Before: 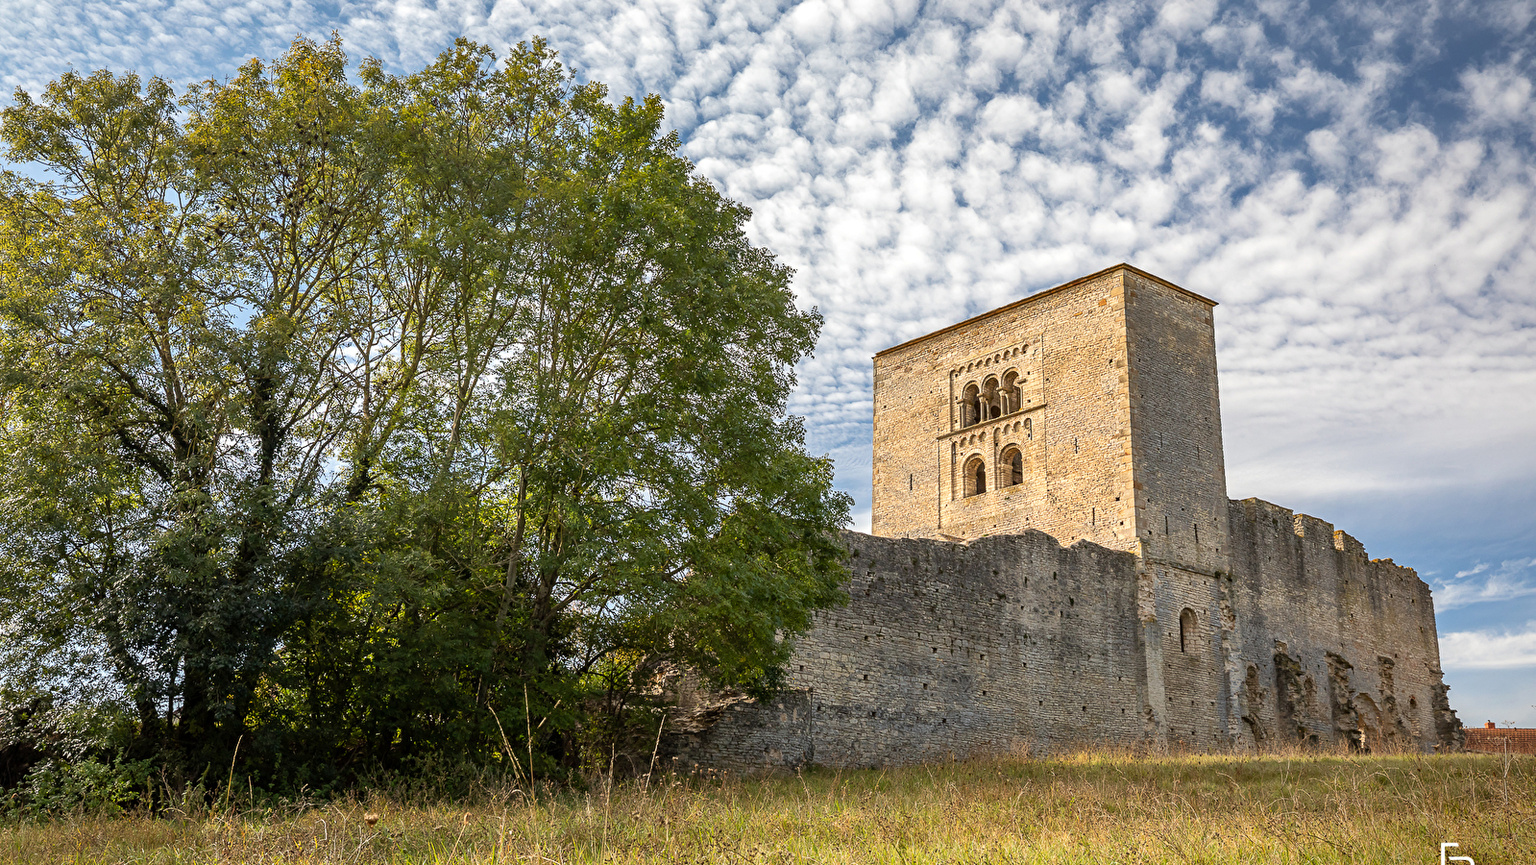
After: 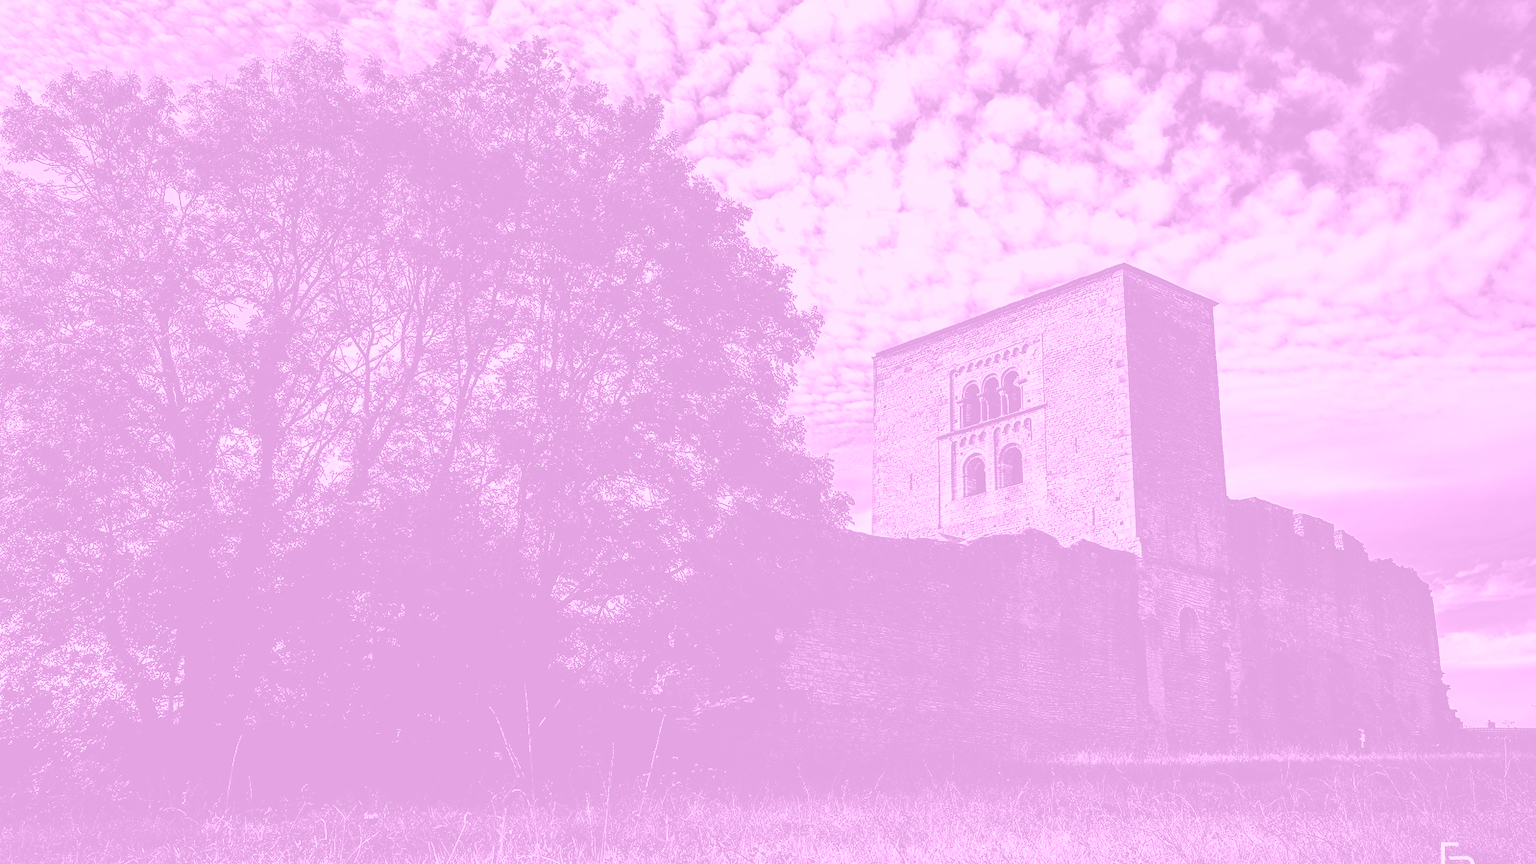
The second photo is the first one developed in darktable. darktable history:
colorize: hue 331.2°, saturation 75%, source mix 30.28%, lightness 70.52%, version 1
base curve: curves: ch0 [(0, 0.036) (0.083, 0.04) (0.804, 1)], preserve colors none
rgb curve: curves: ch0 [(0, 0.186) (0.314, 0.284) (0.775, 0.708) (1, 1)], compensate middle gray true, preserve colors none
color balance rgb: perceptual saturation grading › global saturation 30%, global vibrance 20%
